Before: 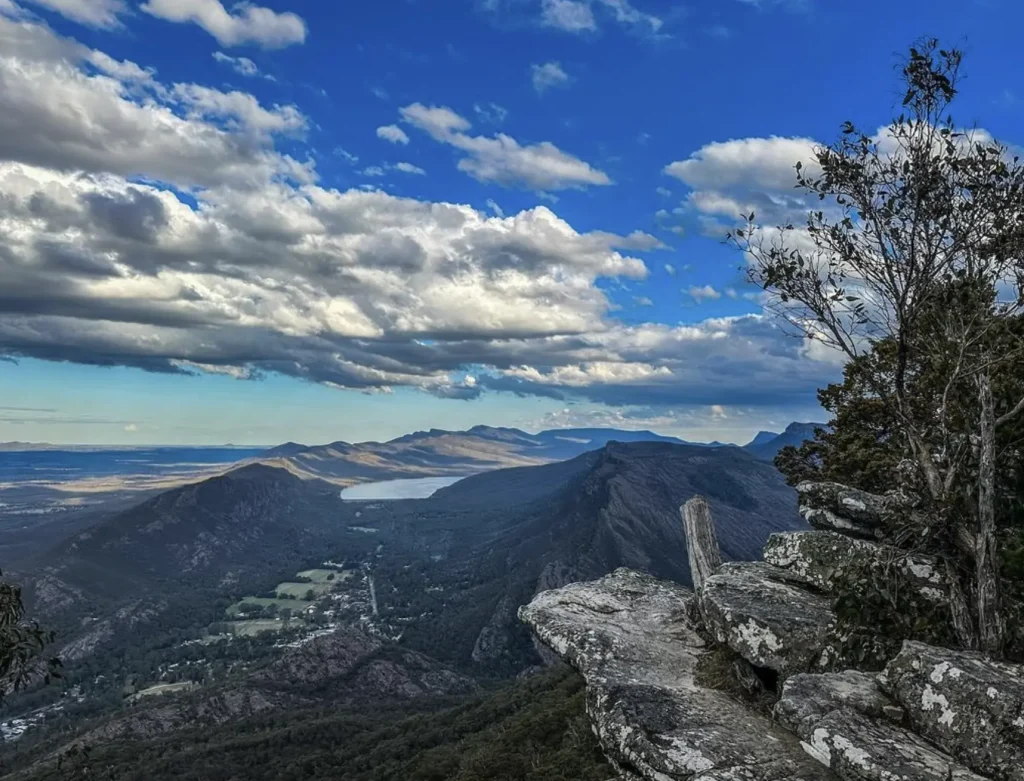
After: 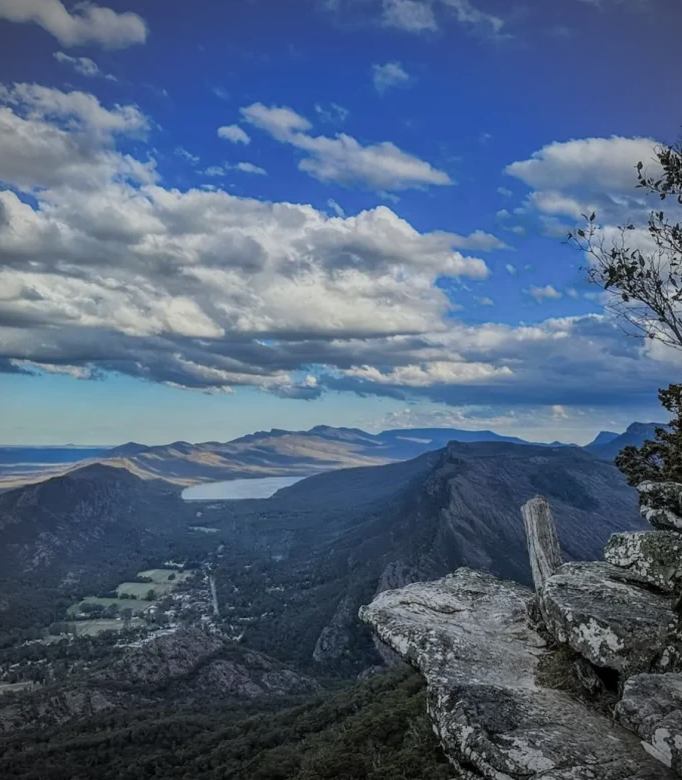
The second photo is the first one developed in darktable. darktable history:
tone equalizer: on, module defaults
vignetting: fall-off start 79.88%
white balance: red 0.976, blue 1.04
crop and rotate: left 15.546%, right 17.787%
filmic rgb: black relative exposure -13 EV, threshold 3 EV, target white luminance 85%, hardness 6.3, latitude 42.11%, contrast 0.858, shadows ↔ highlights balance 8.63%, color science v4 (2020), enable highlight reconstruction true
